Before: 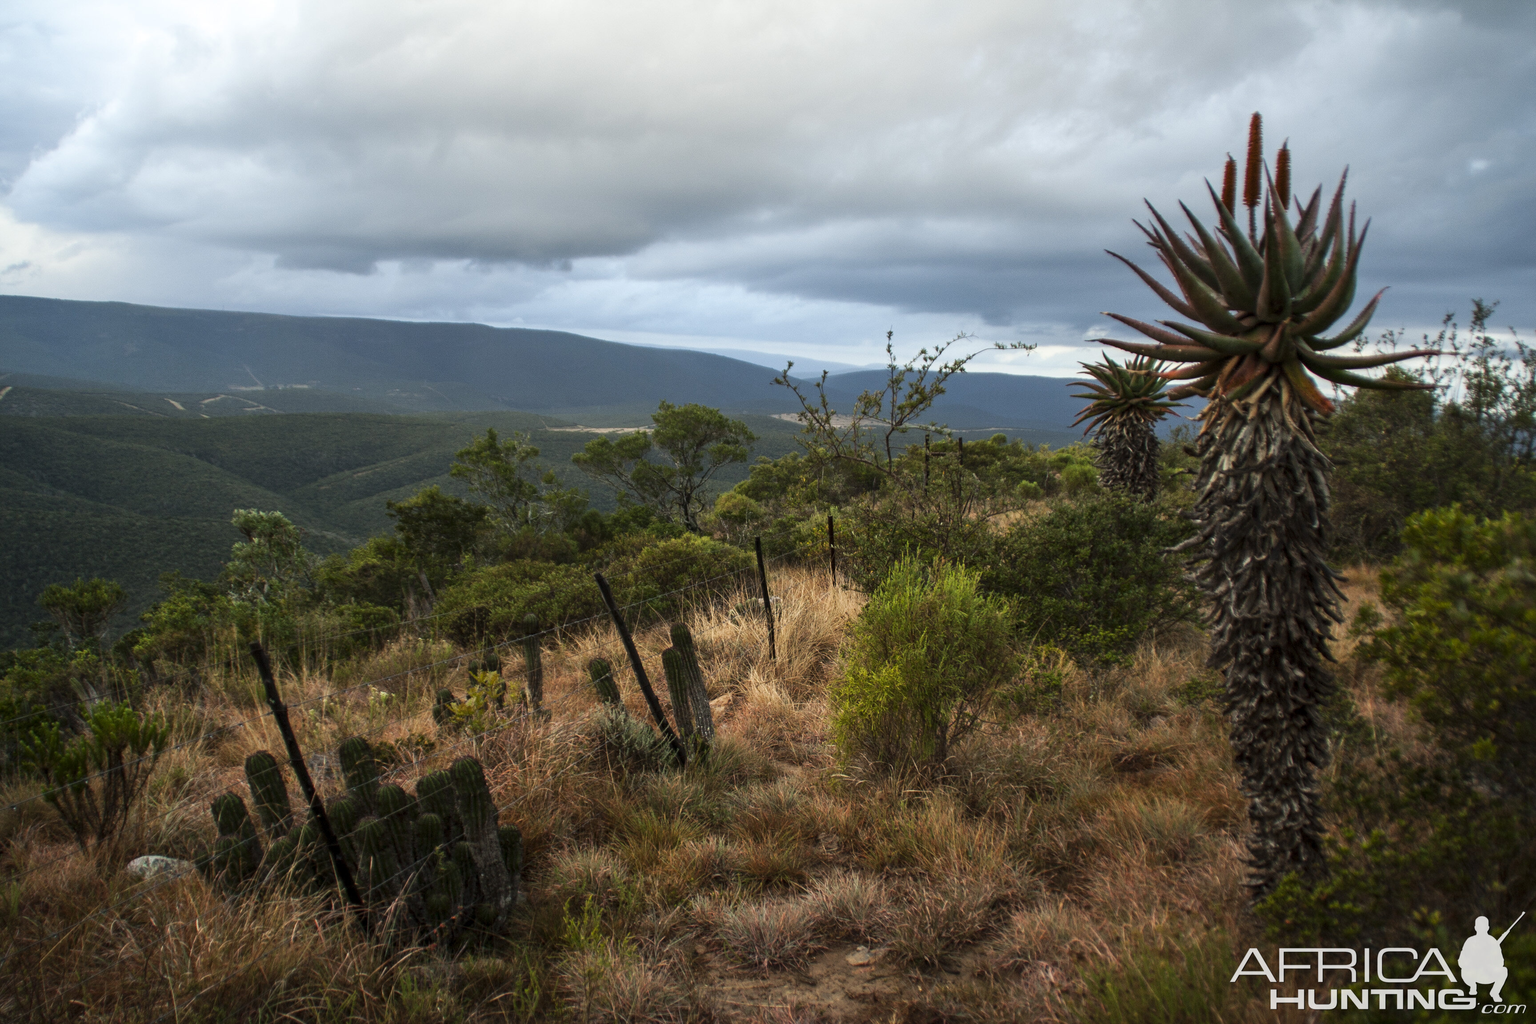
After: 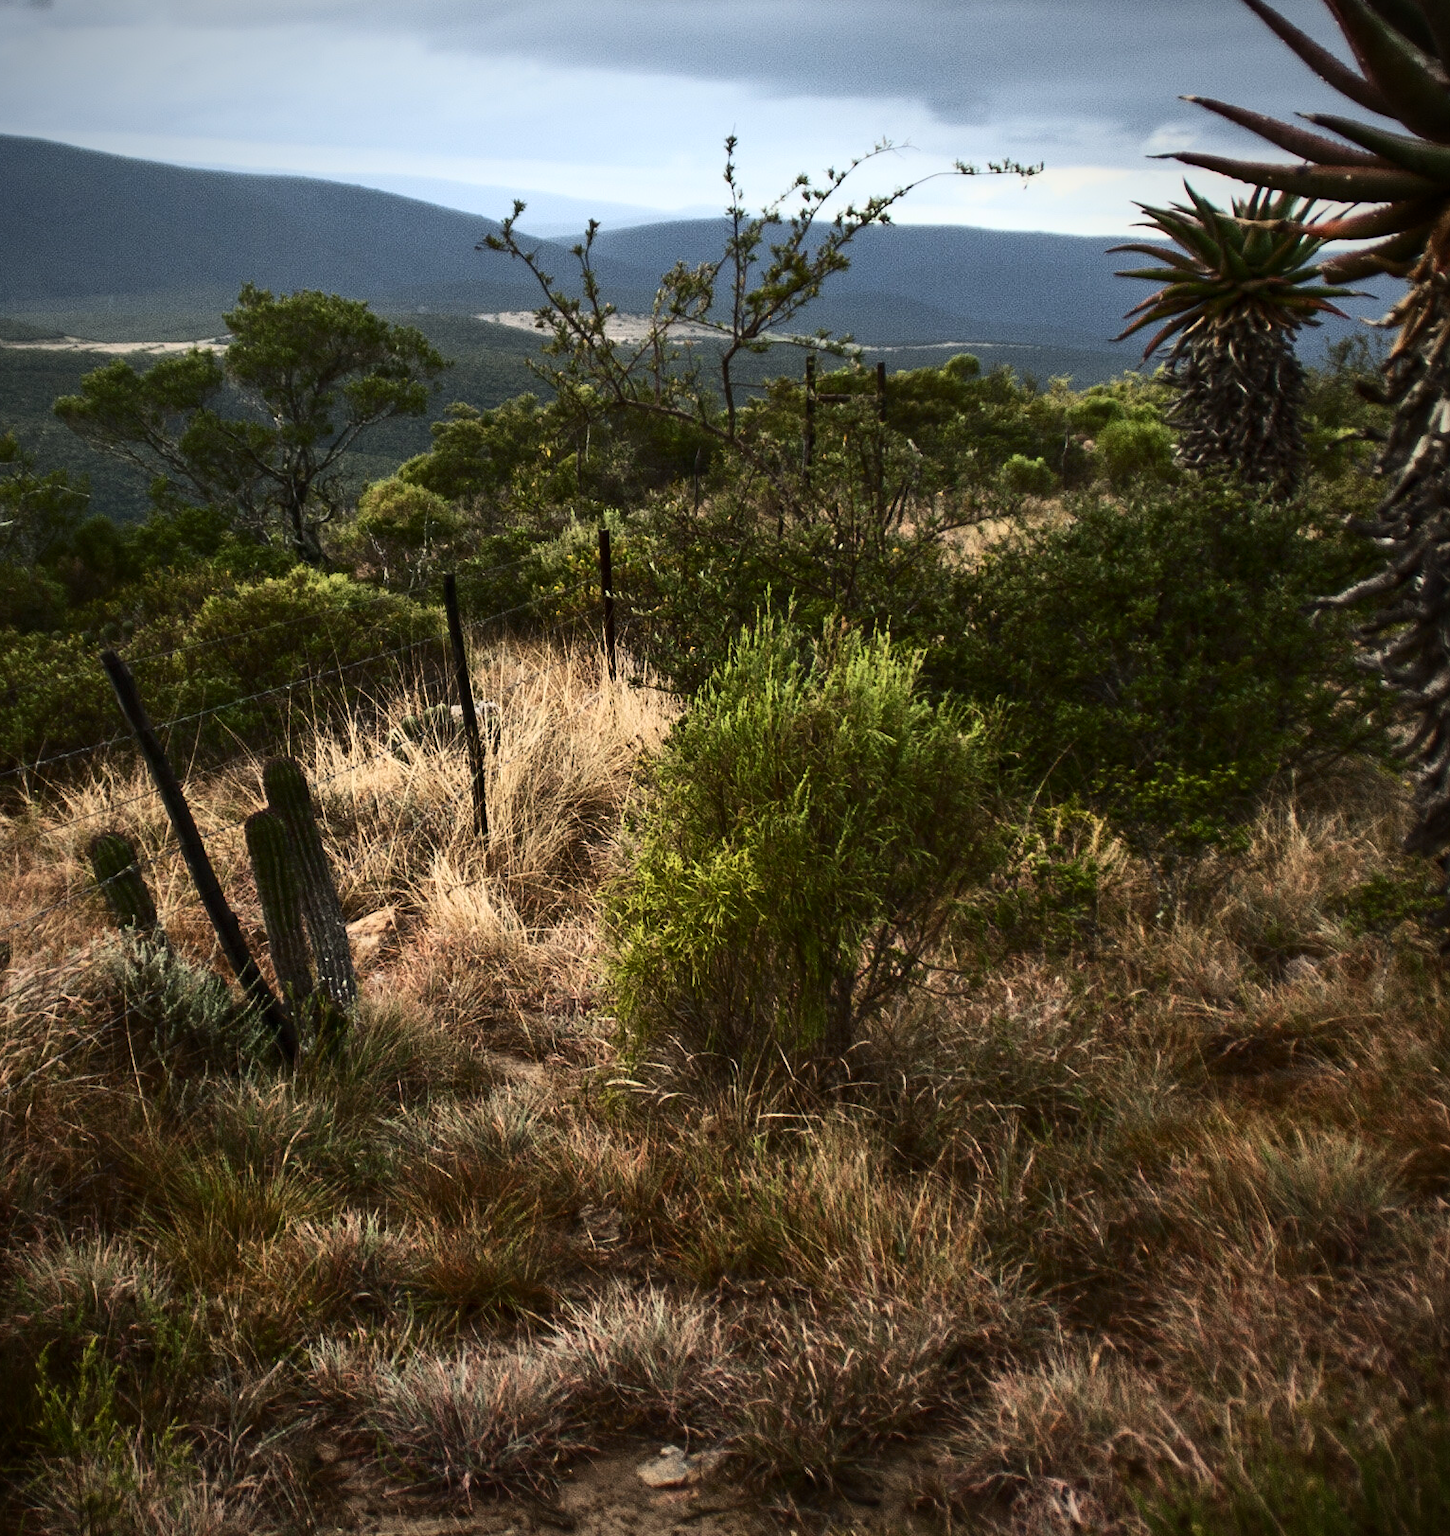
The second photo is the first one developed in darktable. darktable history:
vignetting: brightness -0.565, saturation 0.003
contrast brightness saturation: contrast 0.38, brightness 0.1
crop: left 35.605%, top 26.11%, right 20.023%, bottom 3.427%
tone equalizer: on, module defaults
